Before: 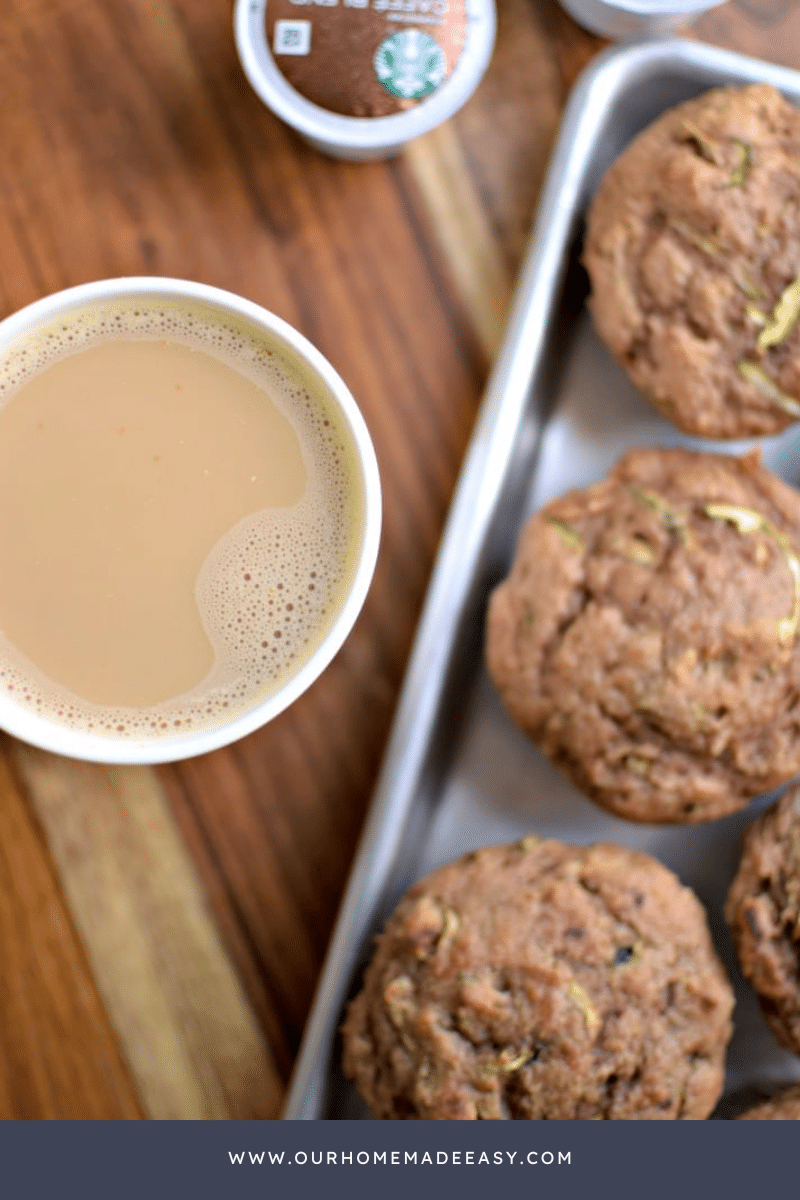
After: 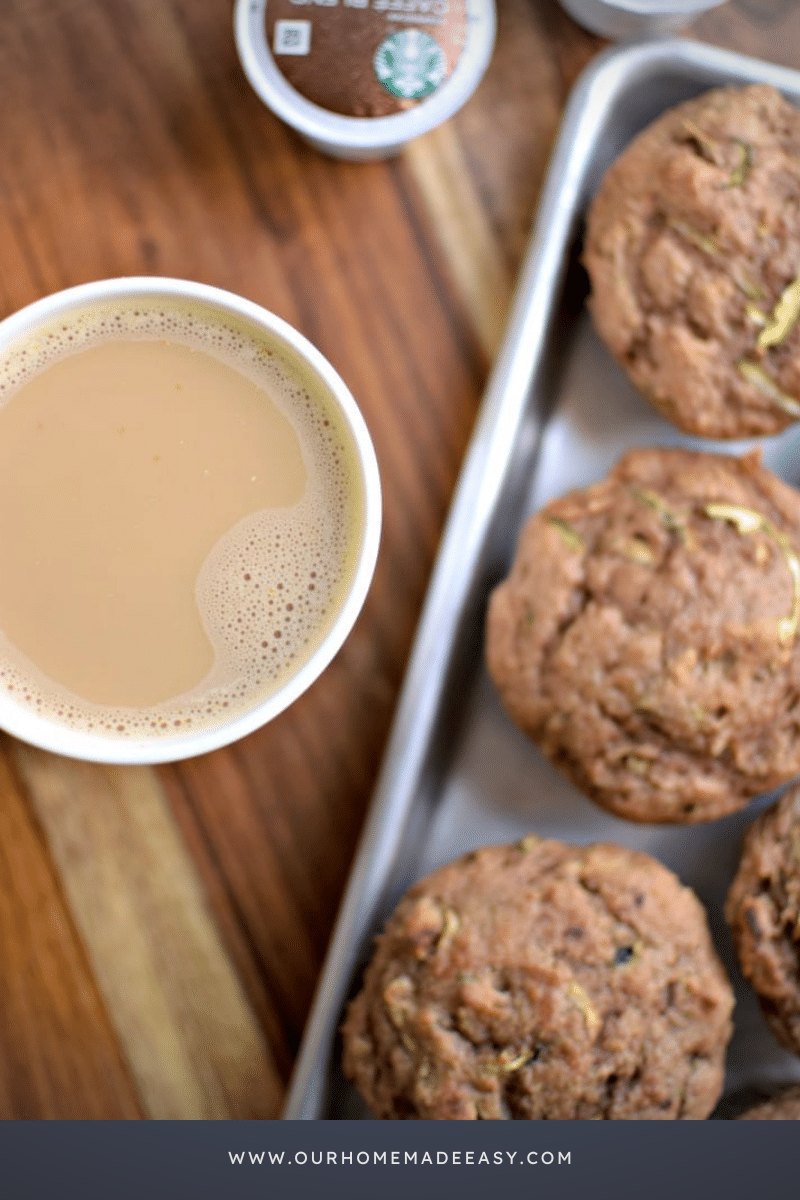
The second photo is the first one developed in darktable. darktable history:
vignetting: fall-off start 97.22%, width/height ratio 1.179
